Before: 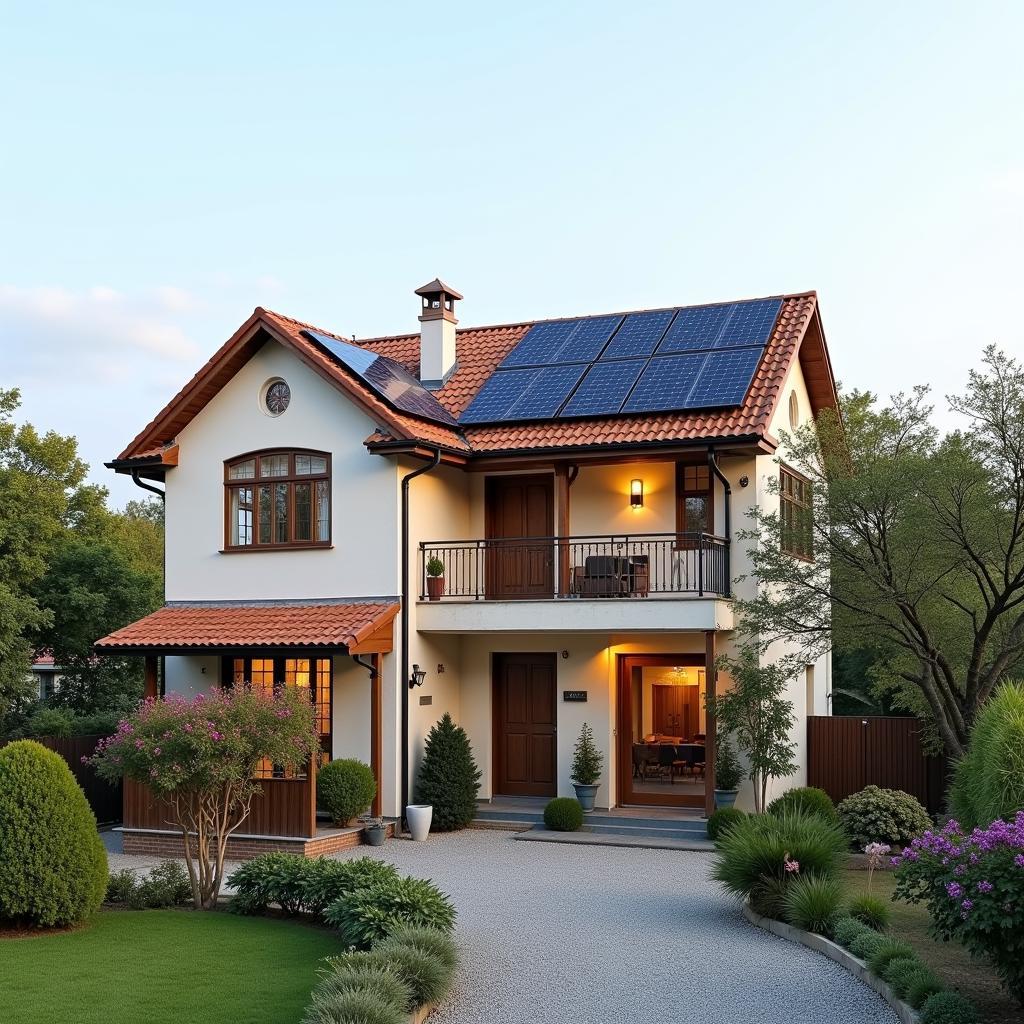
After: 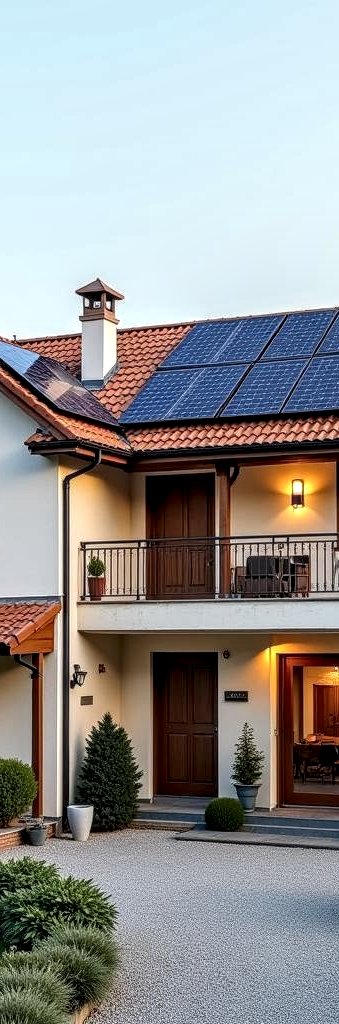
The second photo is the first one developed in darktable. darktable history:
crop: left 33.187%, right 33.637%
local contrast: highlights 2%, shadows 2%, detail 181%
